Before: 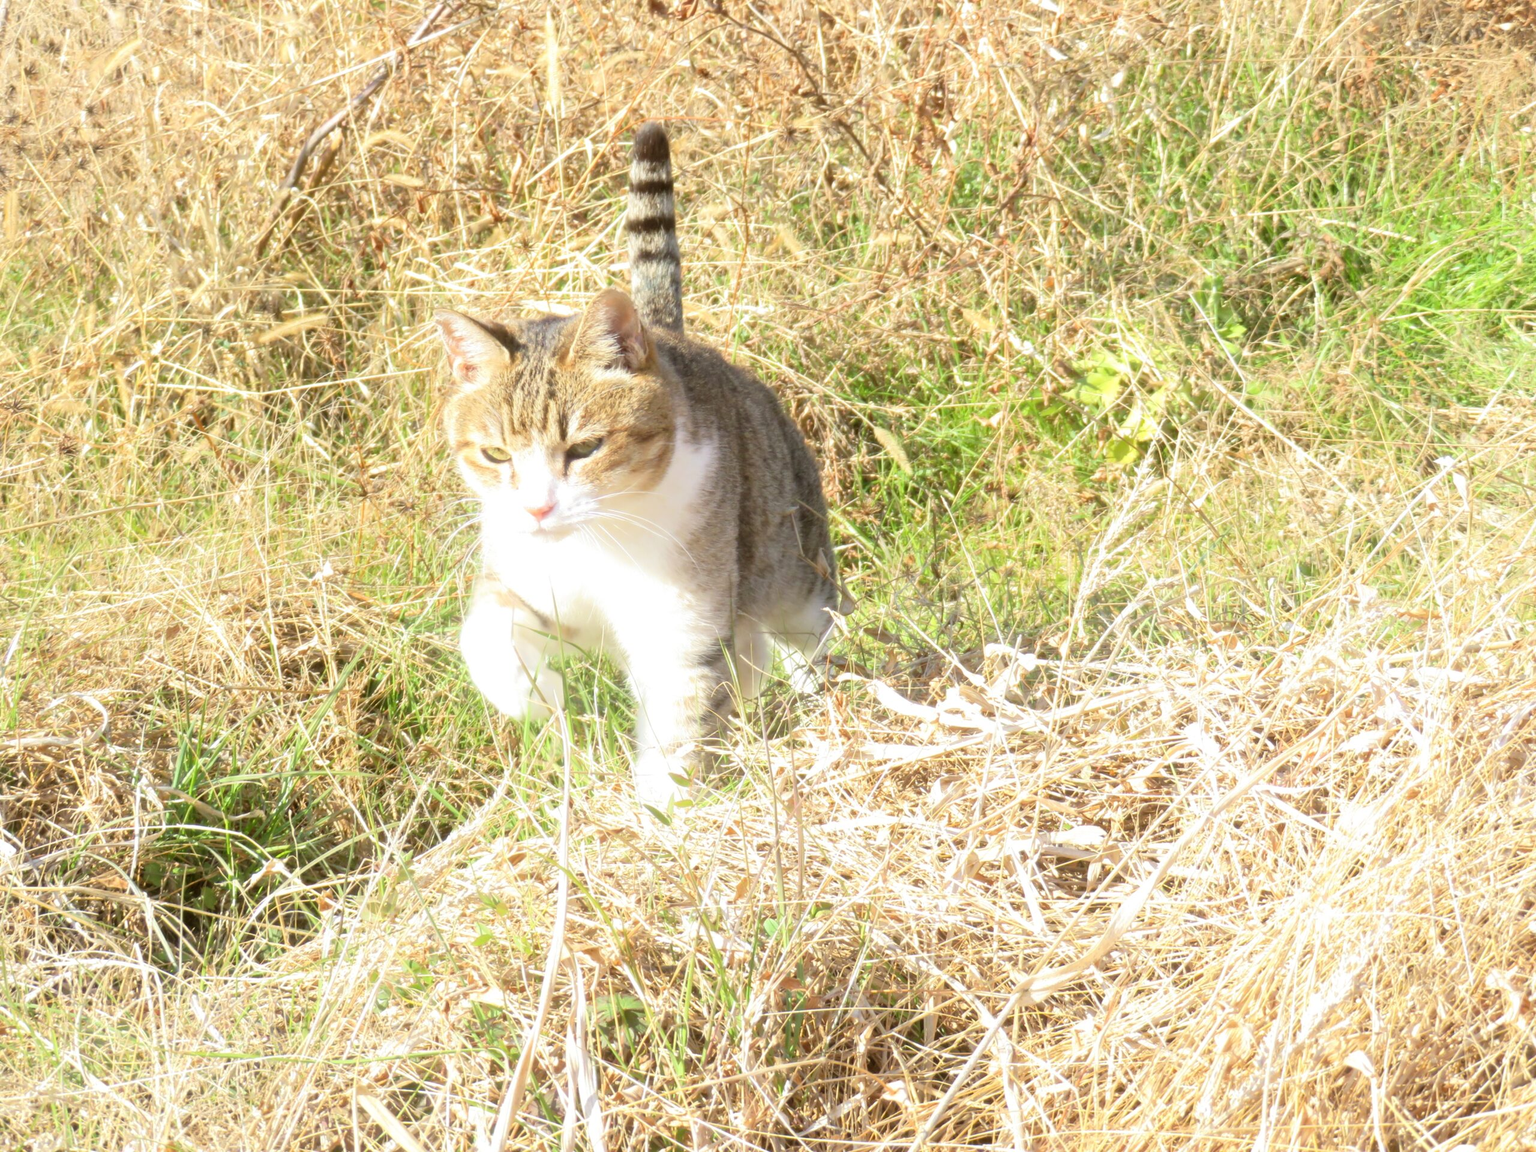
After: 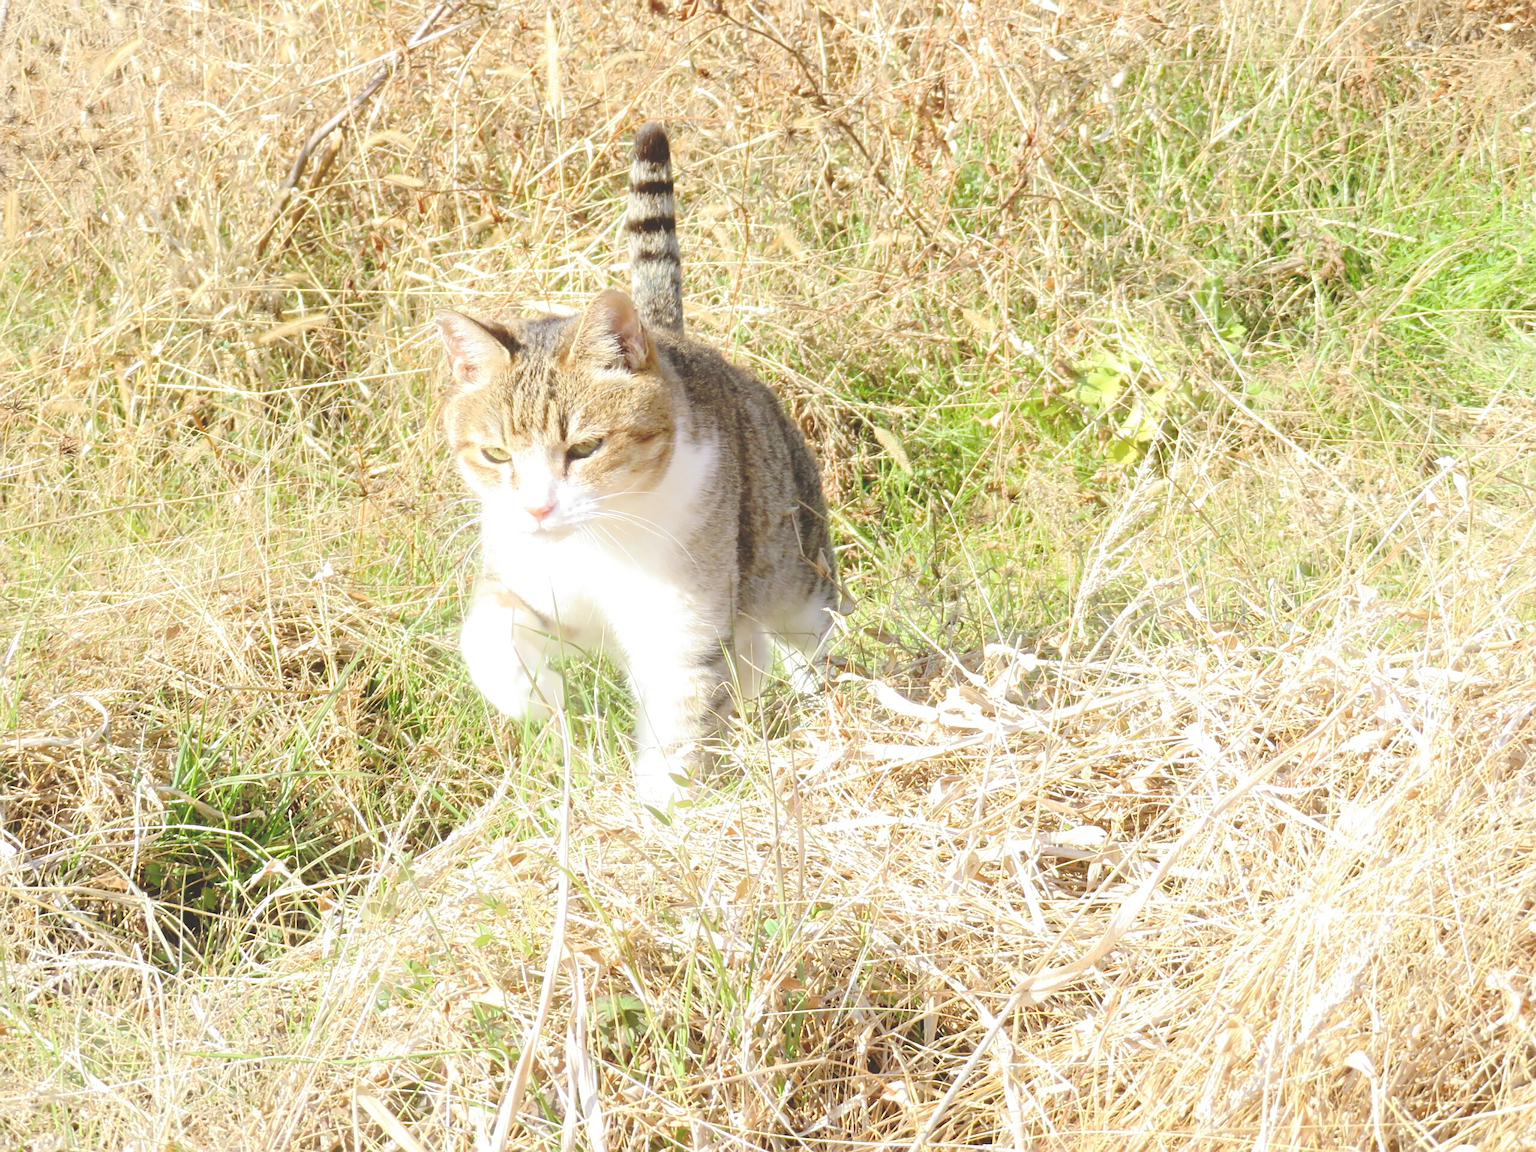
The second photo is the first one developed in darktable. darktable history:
sharpen: on, module defaults
base curve: curves: ch0 [(0, 0.024) (0.055, 0.065) (0.121, 0.166) (0.236, 0.319) (0.693, 0.726) (1, 1)], preserve colors none
